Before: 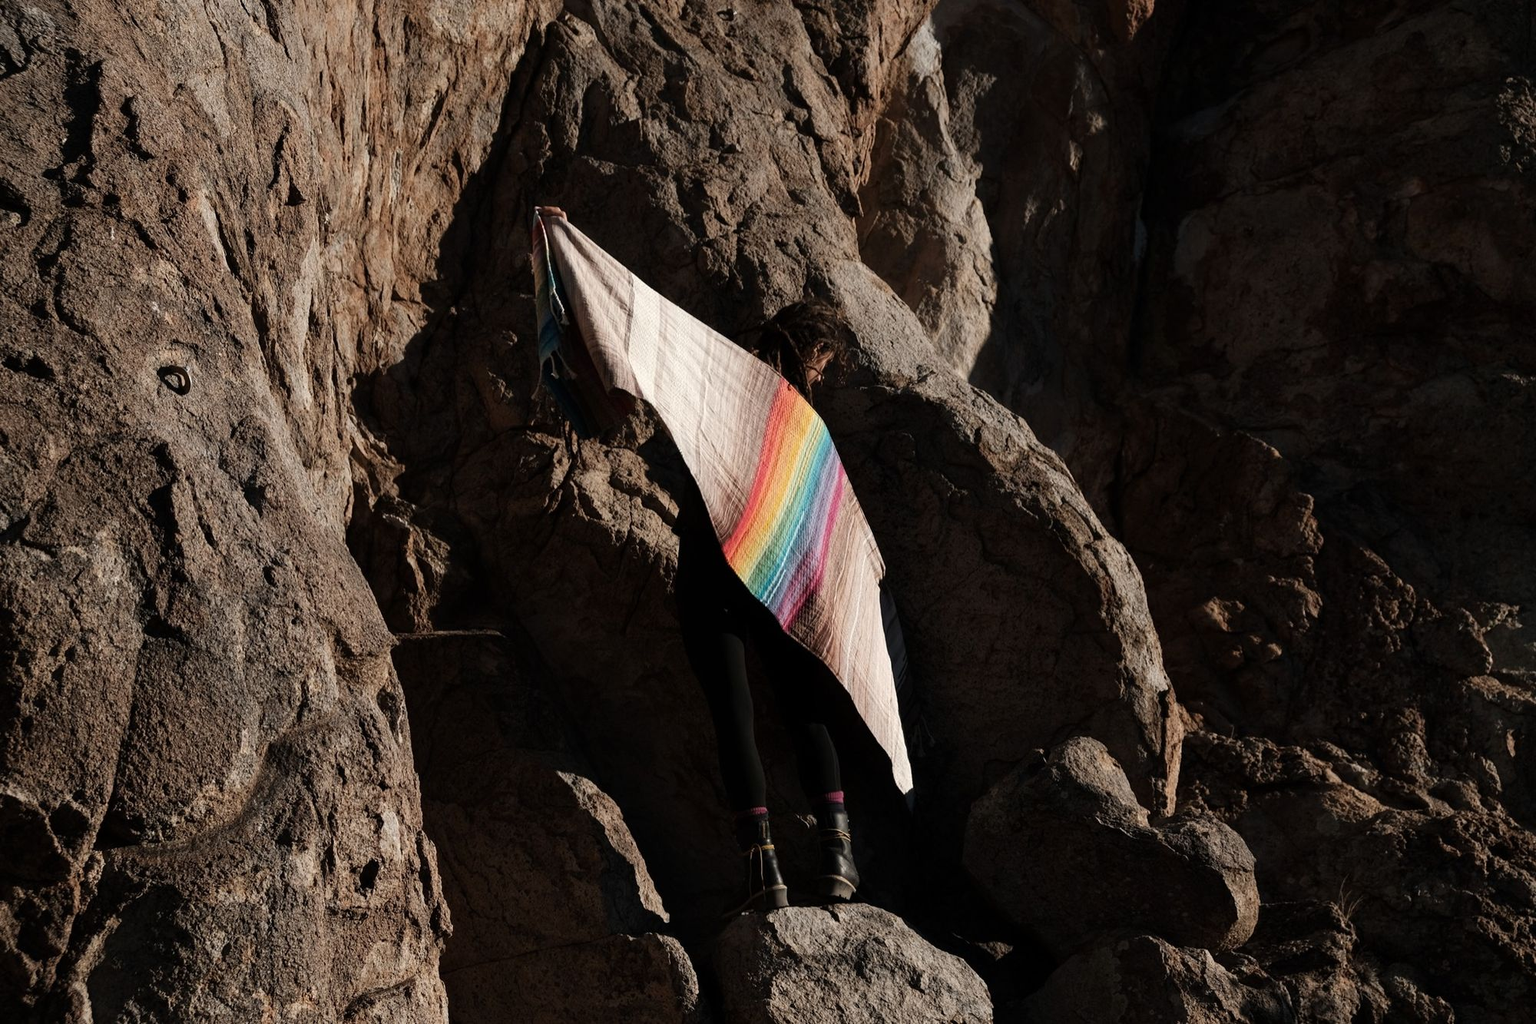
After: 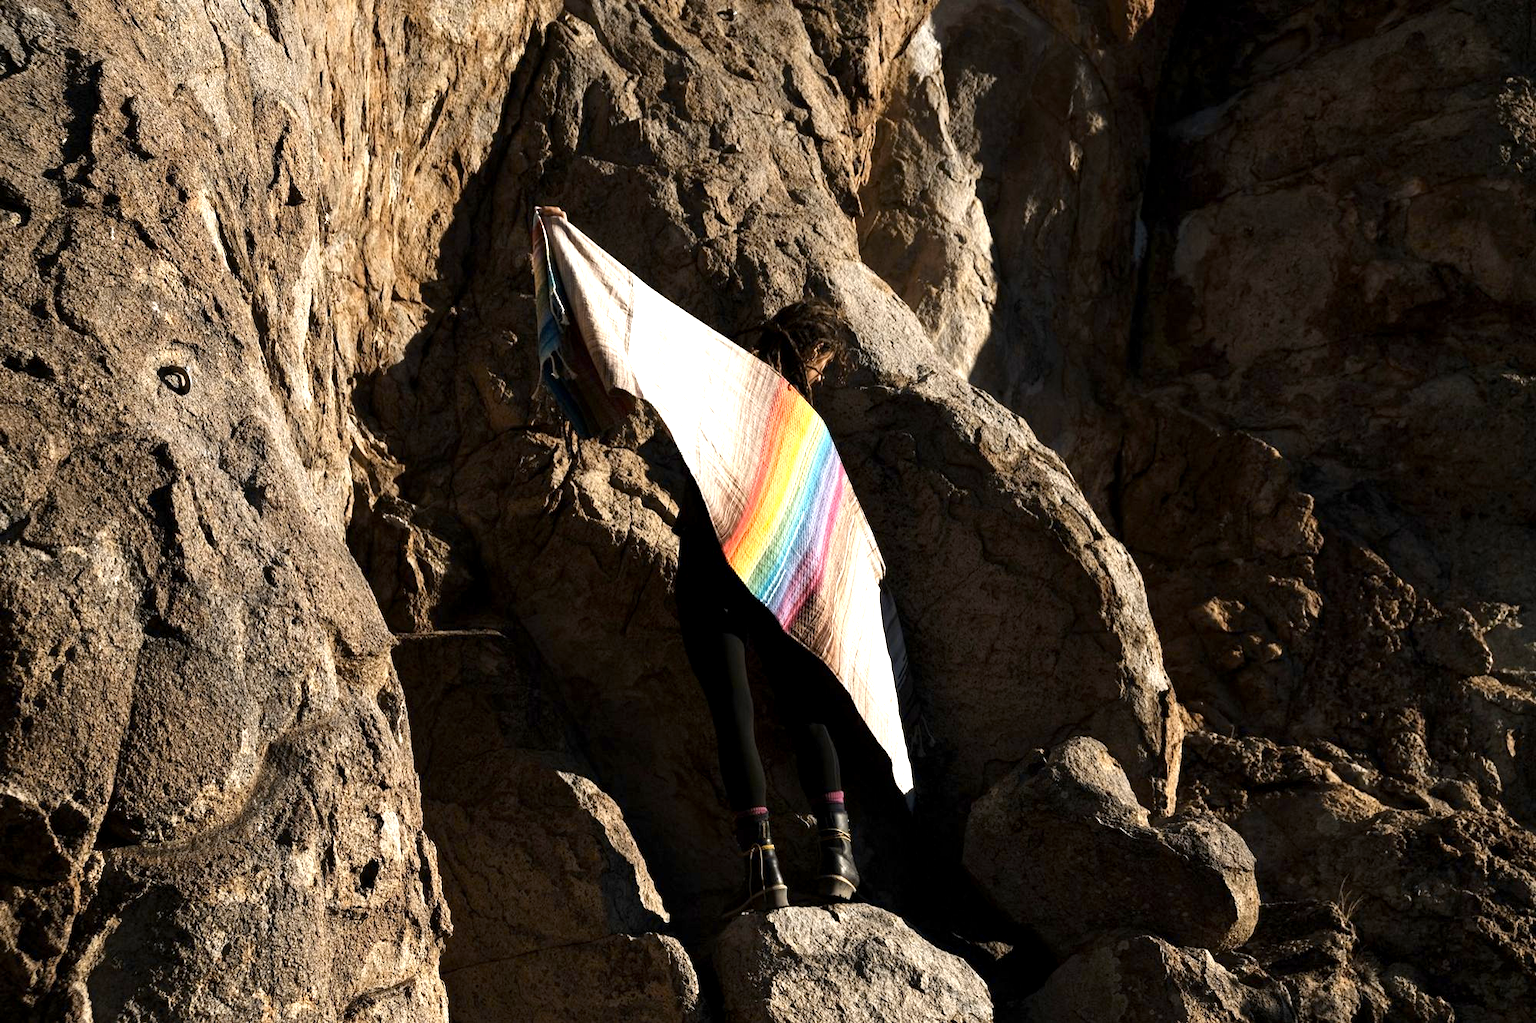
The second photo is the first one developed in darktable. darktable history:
color contrast: green-magenta contrast 0.85, blue-yellow contrast 1.25, unbound 0
exposure: black level correction 0.001, exposure 1.129 EV, compensate exposure bias true, compensate highlight preservation false
